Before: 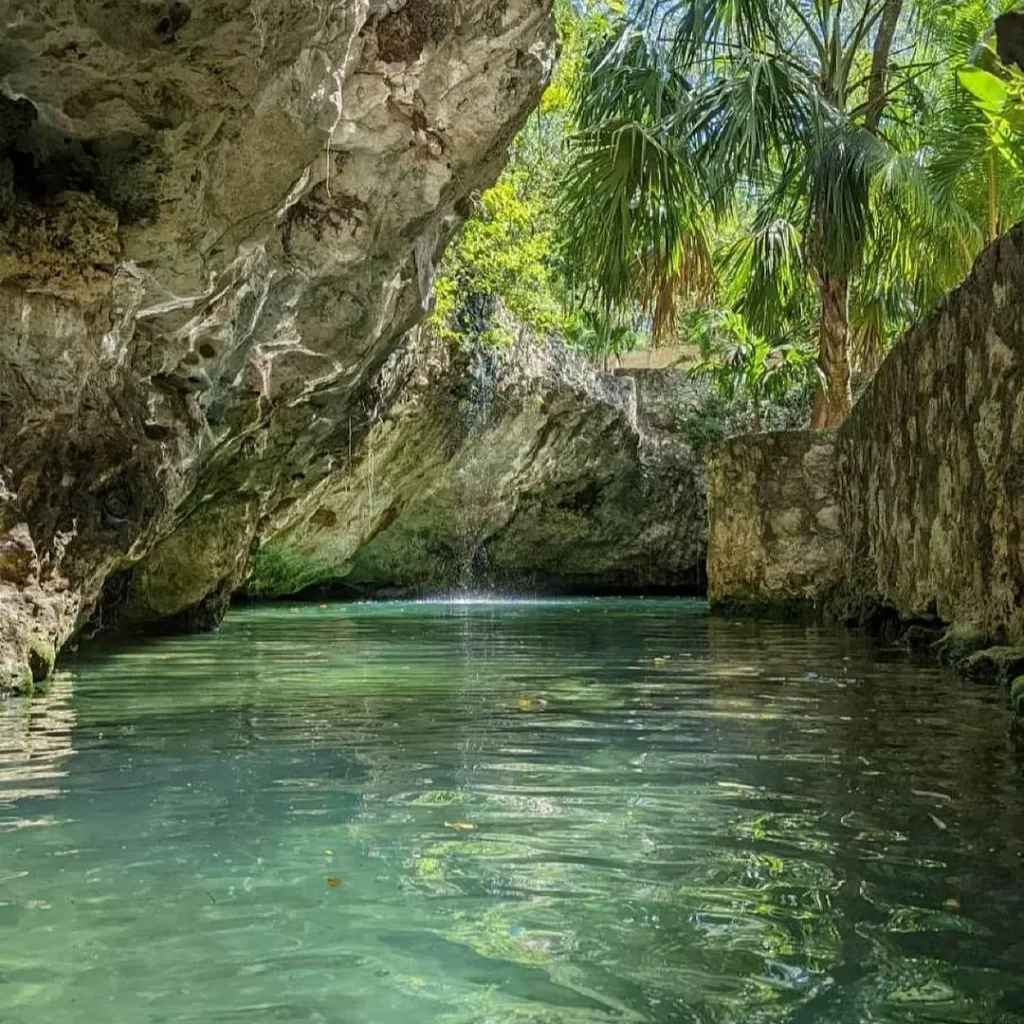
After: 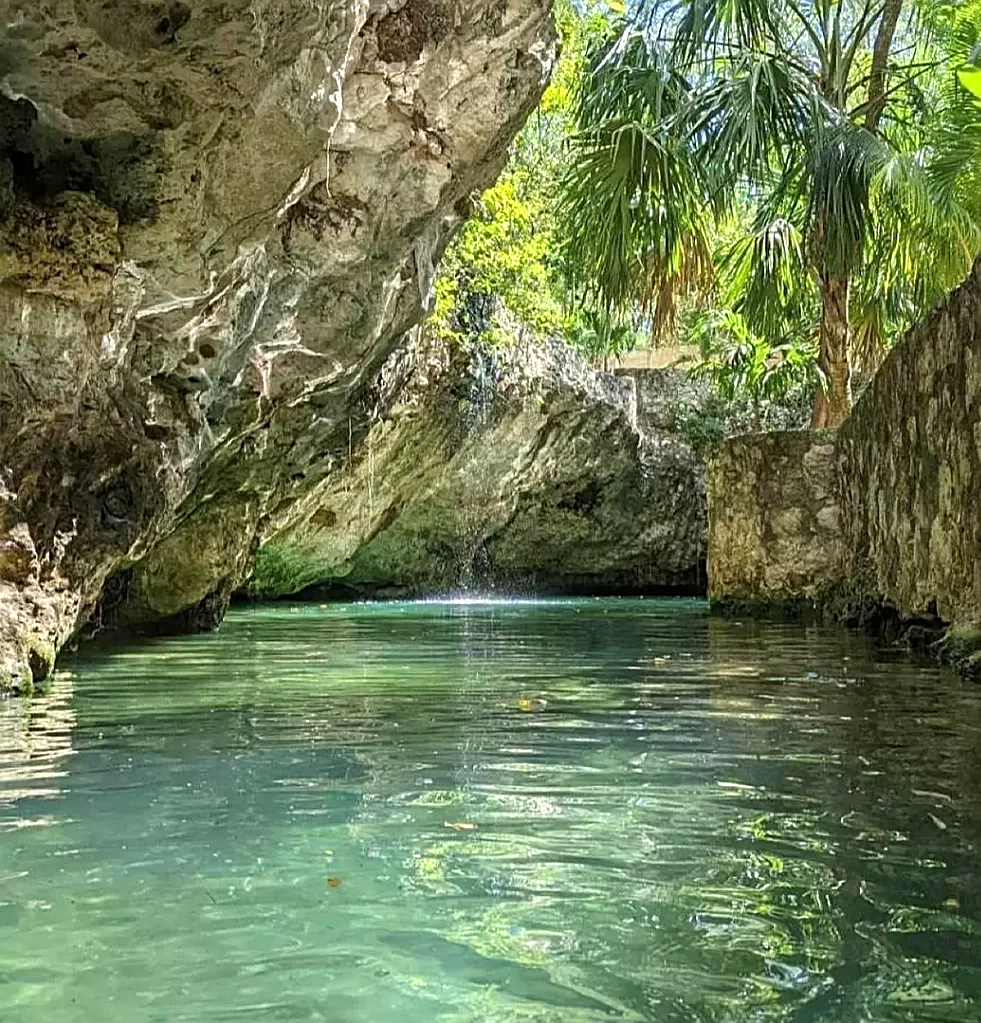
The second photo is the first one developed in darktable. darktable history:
exposure: exposure 0.493 EV, compensate highlight preservation false
sharpen: on, module defaults
crop: right 4.126%, bottom 0.031%
